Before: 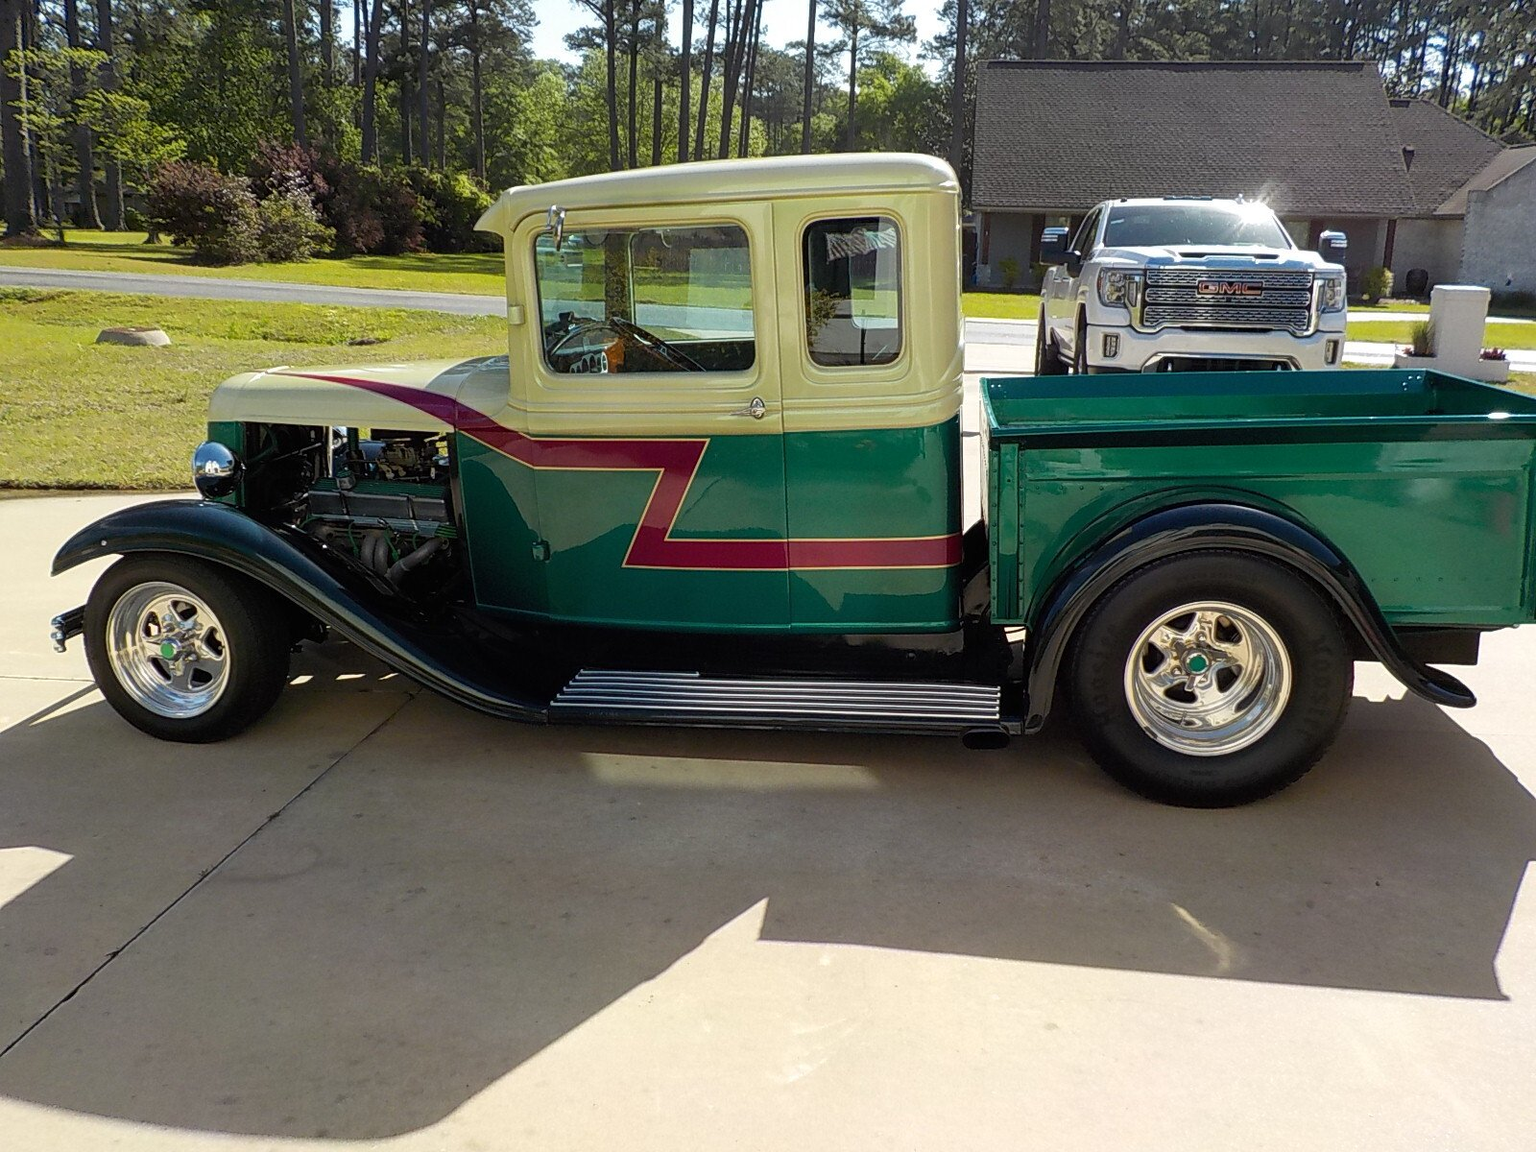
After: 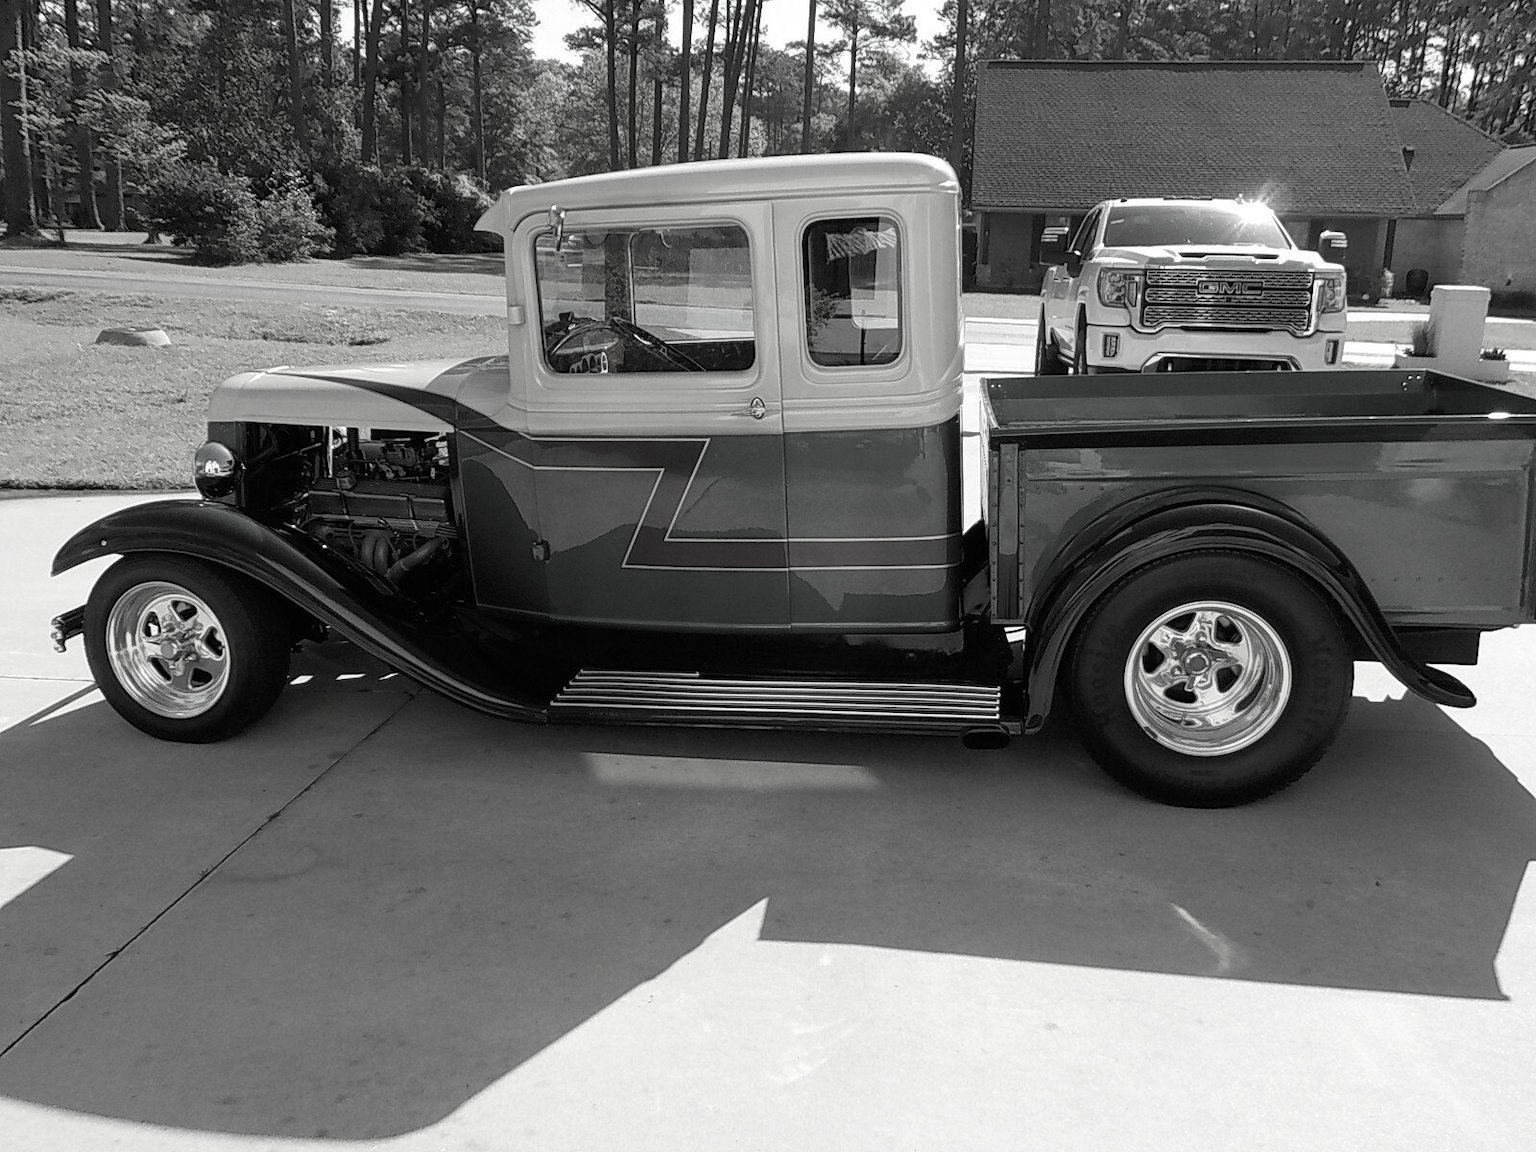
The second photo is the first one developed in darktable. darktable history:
contrast brightness saturation: saturation -0.981
